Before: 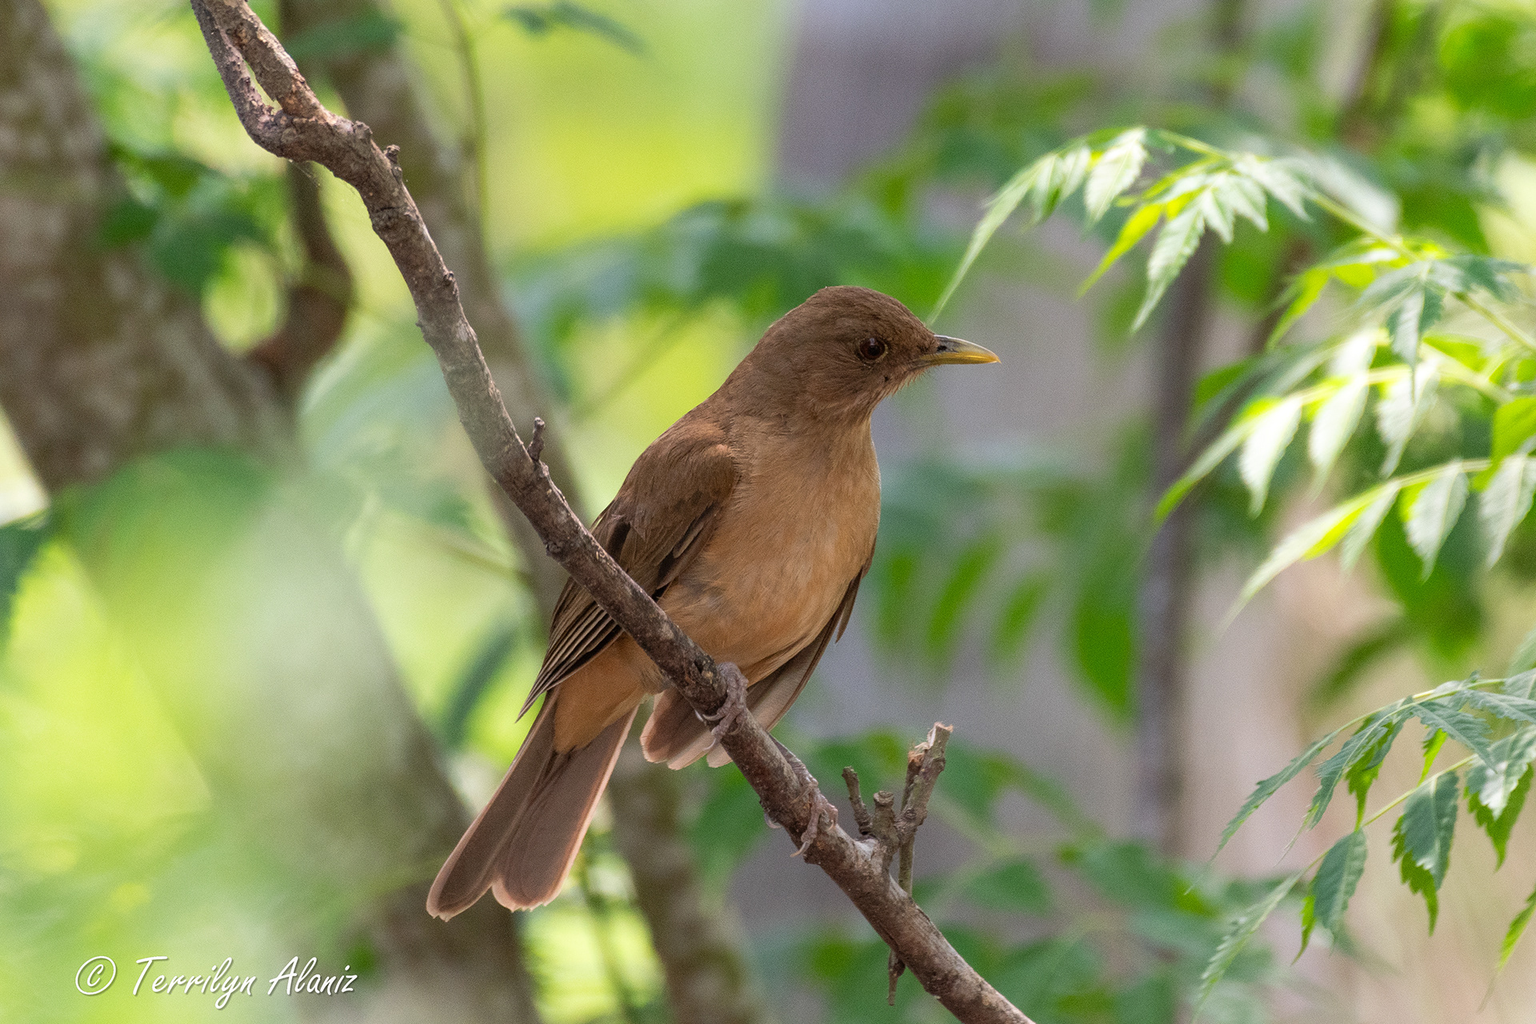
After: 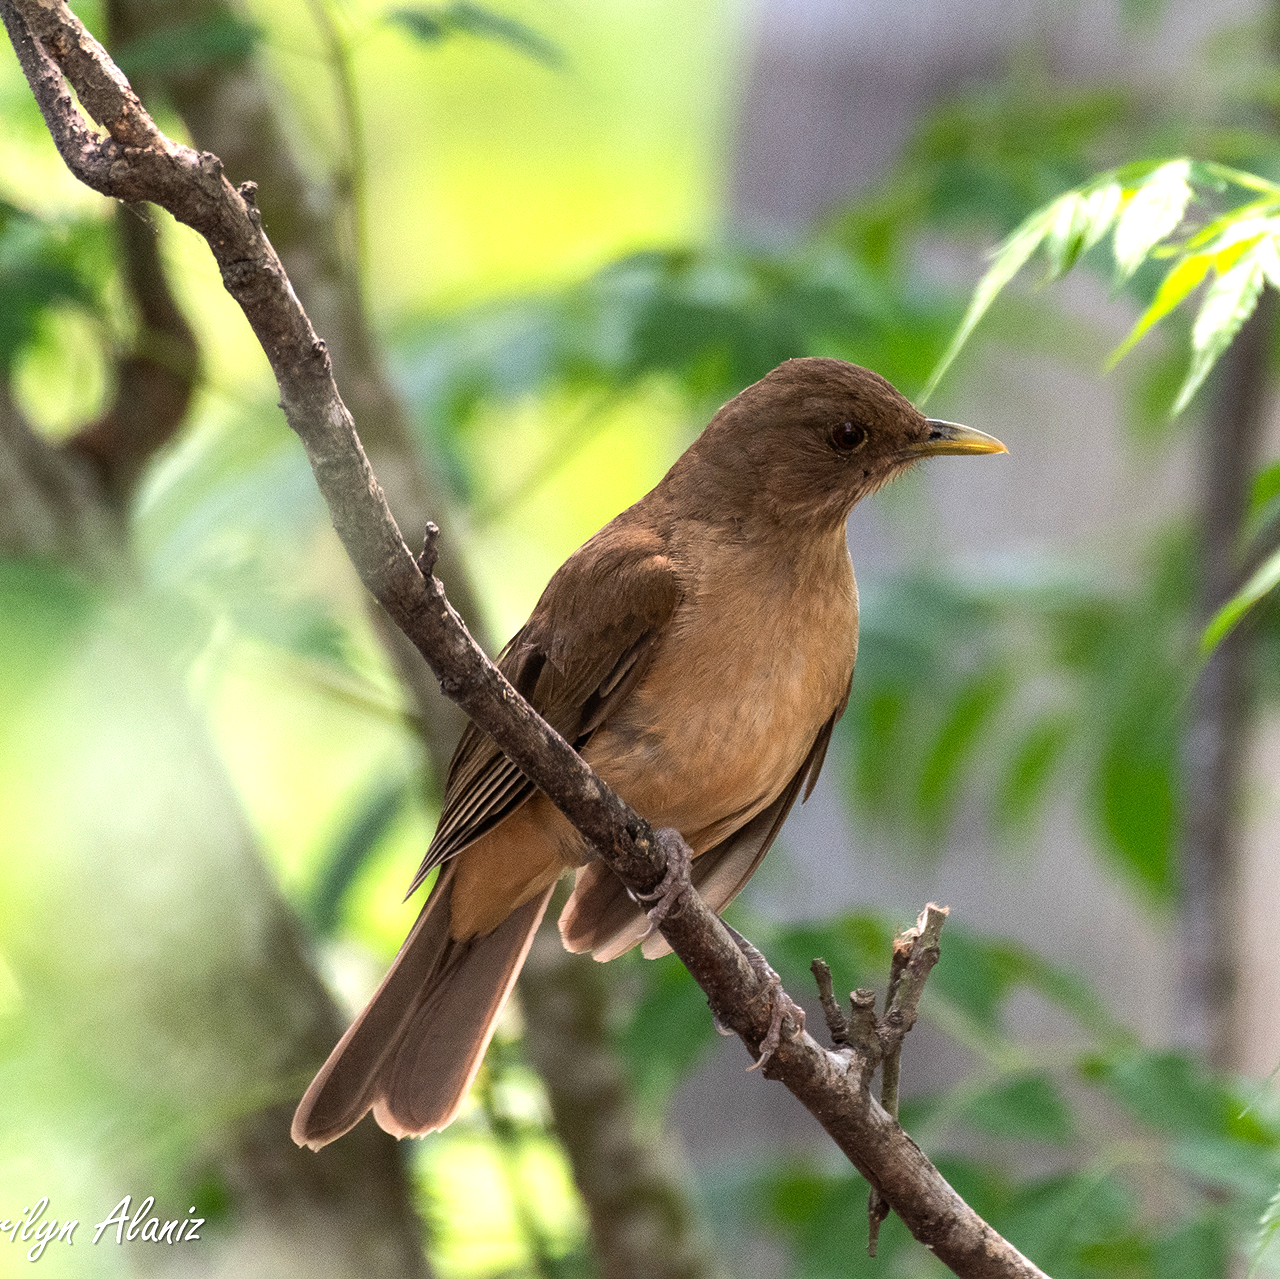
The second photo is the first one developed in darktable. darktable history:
crop and rotate: left 12.616%, right 20.708%
tone equalizer: -8 EV -0.773 EV, -7 EV -0.691 EV, -6 EV -0.591 EV, -5 EV -0.386 EV, -3 EV 0.365 EV, -2 EV 0.6 EV, -1 EV 0.692 EV, +0 EV 0.73 EV, edges refinement/feathering 500, mask exposure compensation -1.57 EV, preserve details no
